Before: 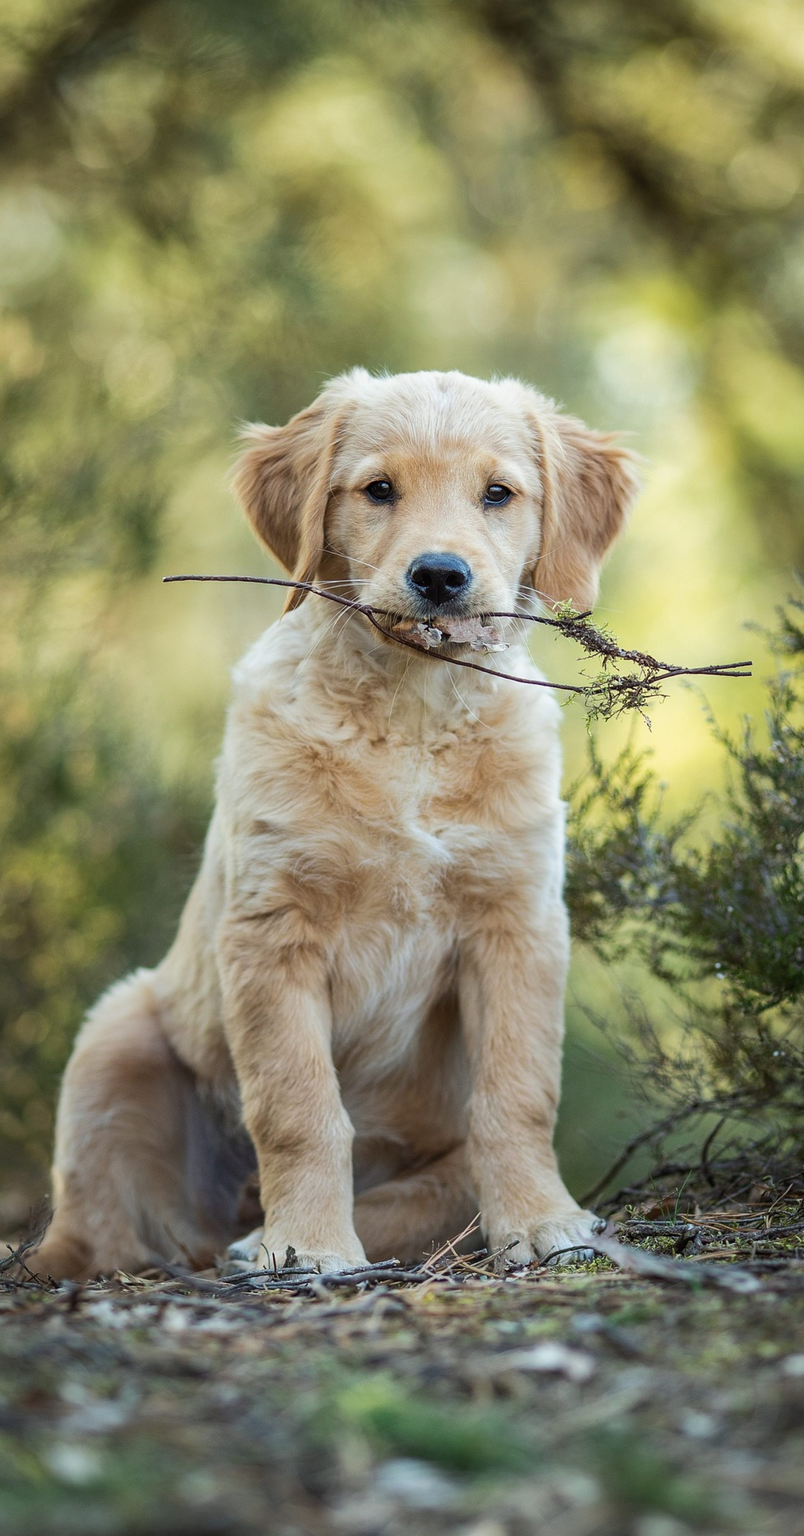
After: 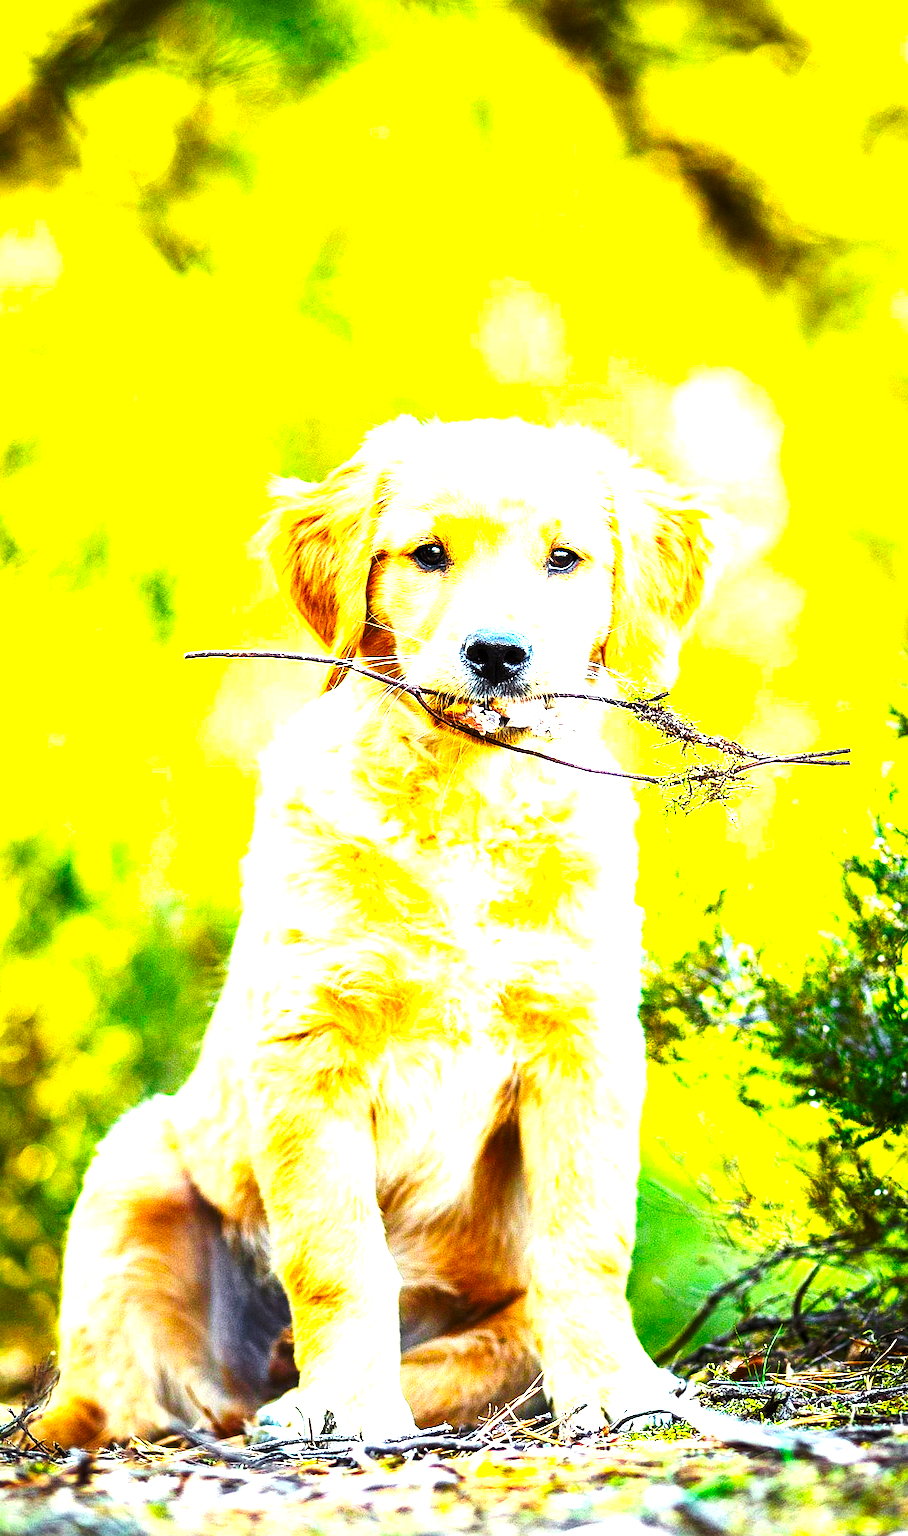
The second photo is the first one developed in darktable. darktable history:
exposure: compensate highlight preservation false
levels: levels [0.012, 0.367, 0.697]
base curve: curves: ch0 [(0, 0) (0.036, 0.037) (0.121, 0.228) (0.46, 0.76) (0.859, 0.983) (1, 1)], preserve colors none
contrast brightness saturation: contrast 0.234, brightness 0.108, saturation 0.288
color balance rgb: highlights gain › chroma 2.993%, highlights gain › hue 78.27°, linear chroma grading › global chroma 24.592%, perceptual saturation grading › global saturation 25.825%, global vibrance 20%
crop and rotate: top 0%, bottom 11.593%
color zones: curves: ch1 [(0.25, 0.61) (0.75, 0.248)]
sharpen: radius 2.165, amount 0.382, threshold 0.034
